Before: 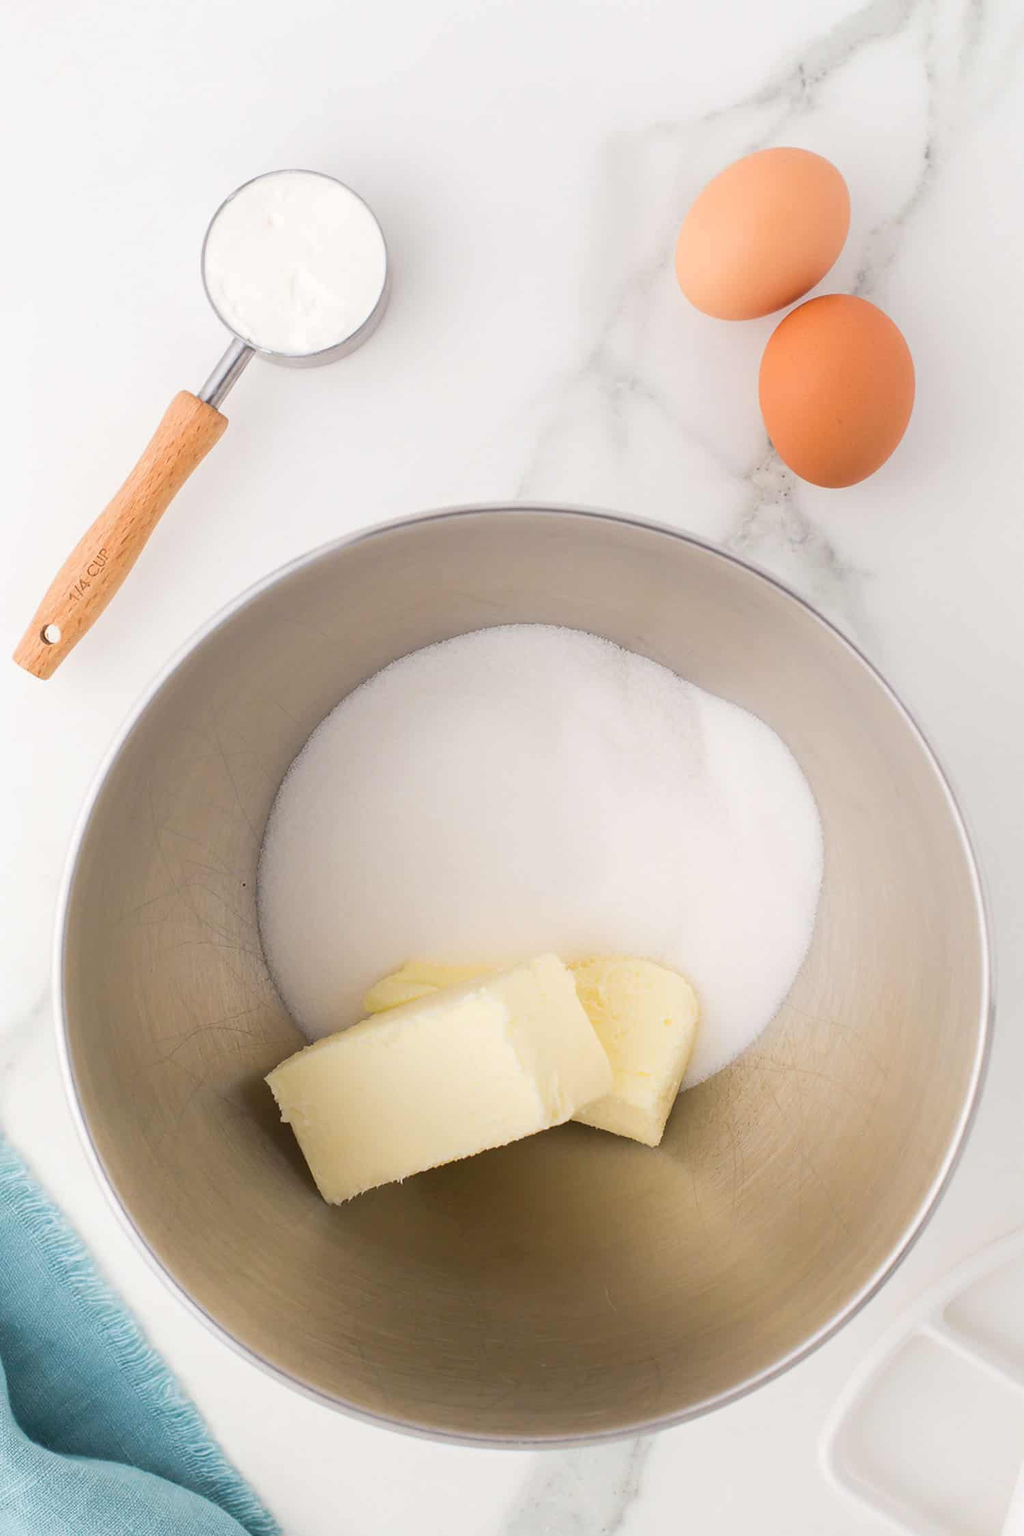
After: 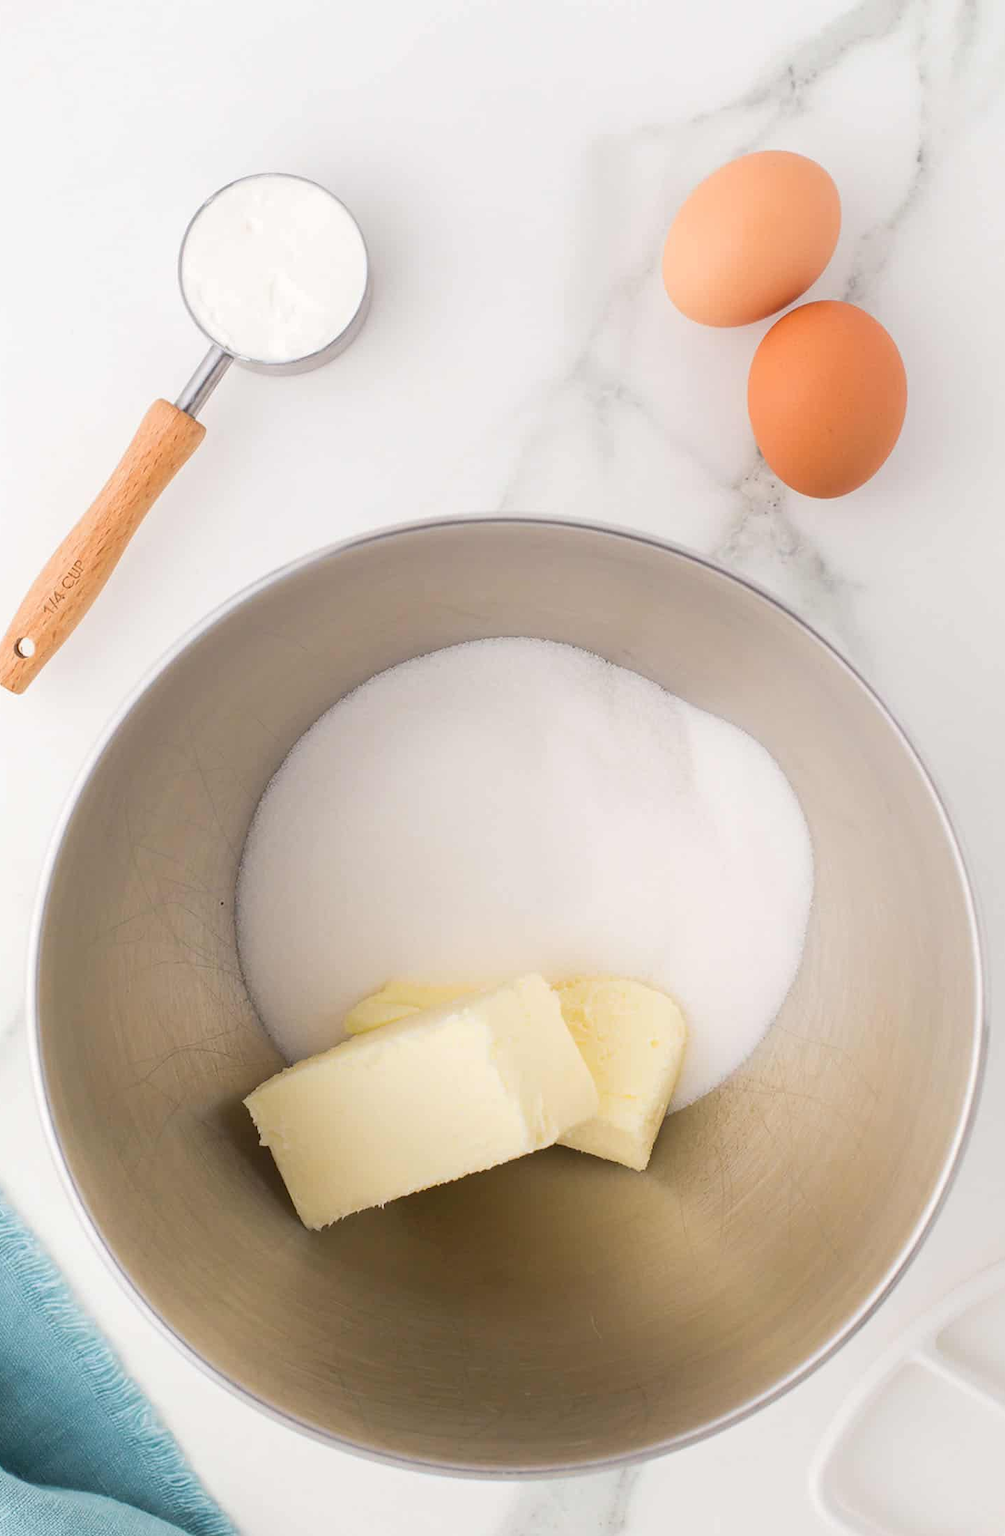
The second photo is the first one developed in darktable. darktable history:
crop and rotate: left 2.648%, right 1.095%, bottom 2.006%
